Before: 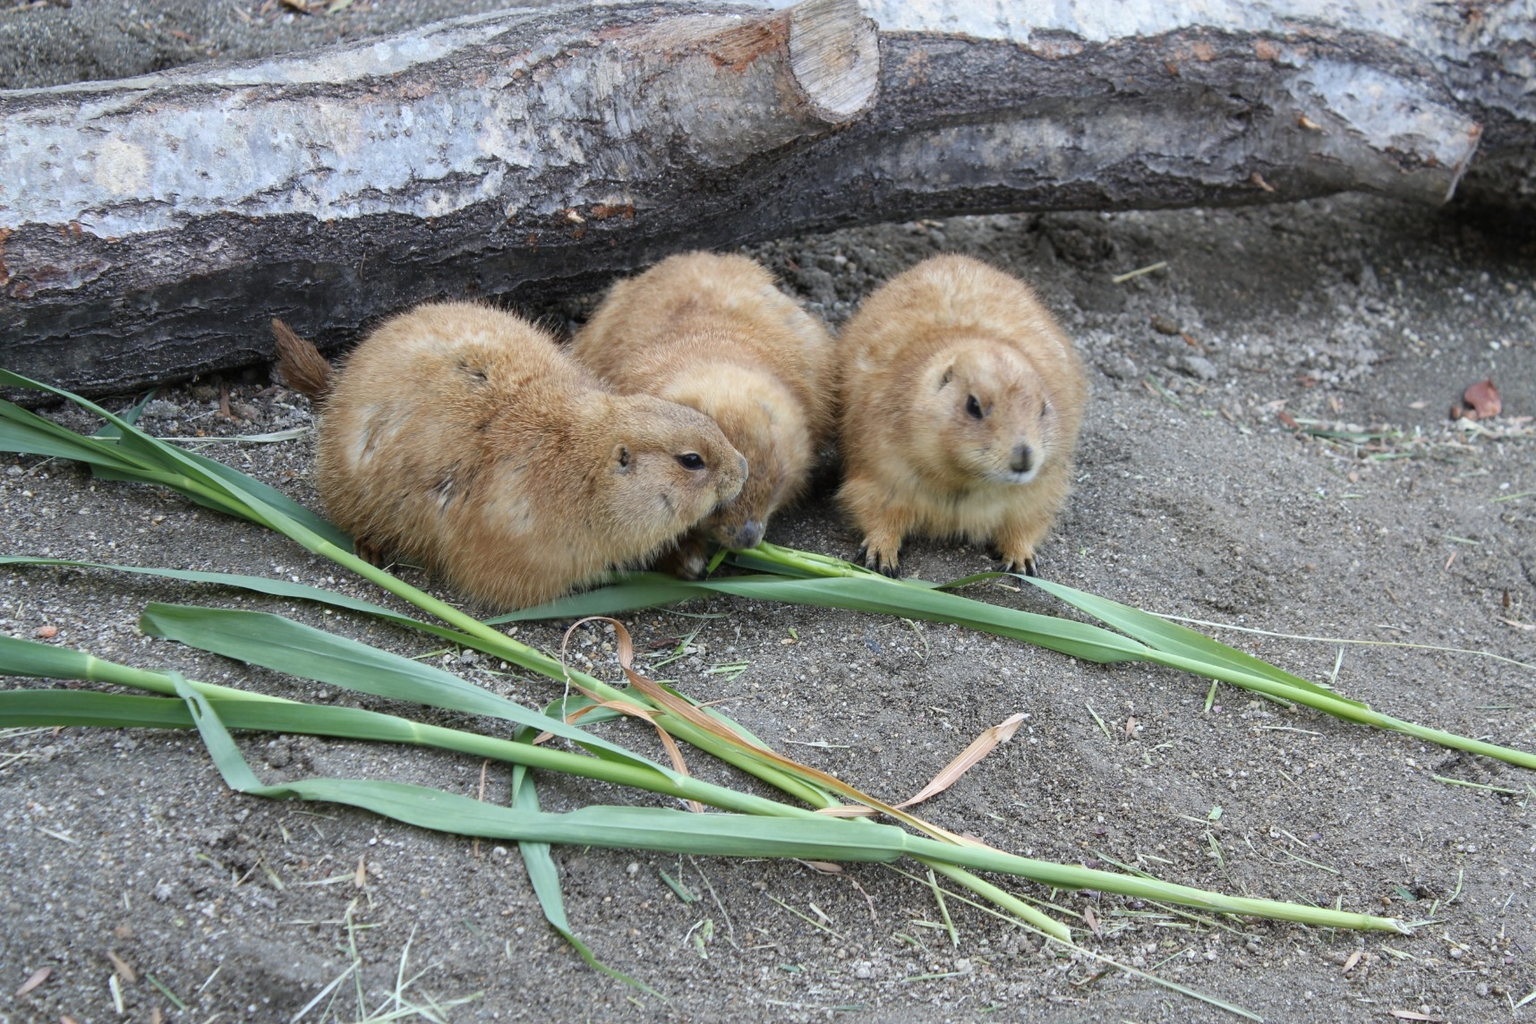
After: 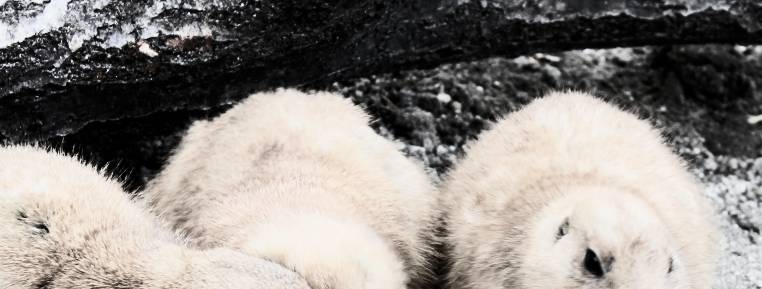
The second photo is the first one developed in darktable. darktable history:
contrast brightness saturation: contrast 0.414, brightness 0.099, saturation 0.213
tone equalizer: -8 EV -0.436 EV, -7 EV -0.42 EV, -6 EV -0.368 EV, -5 EV -0.194 EV, -3 EV 0.216 EV, -2 EV 0.305 EV, -1 EV 0.367 EV, +0 EV 0.399 EV, smoothing diameter 2.07%, edges refinement/feathering 19.42, mask exposure compensation -1.57 EV, filter diffusion 5
filmic rgb: black relative exposure -5.11 EV, white relative exposure 3.95 EV, hardness 2.91, contrast 1.298, highlights saturation mix -31.19%, color science v5 (2021), contrast in shadows safe, contrast in highlights safe
crop: left 28.897%, top 16.798%, right 26.674%, bottom 57.931%
